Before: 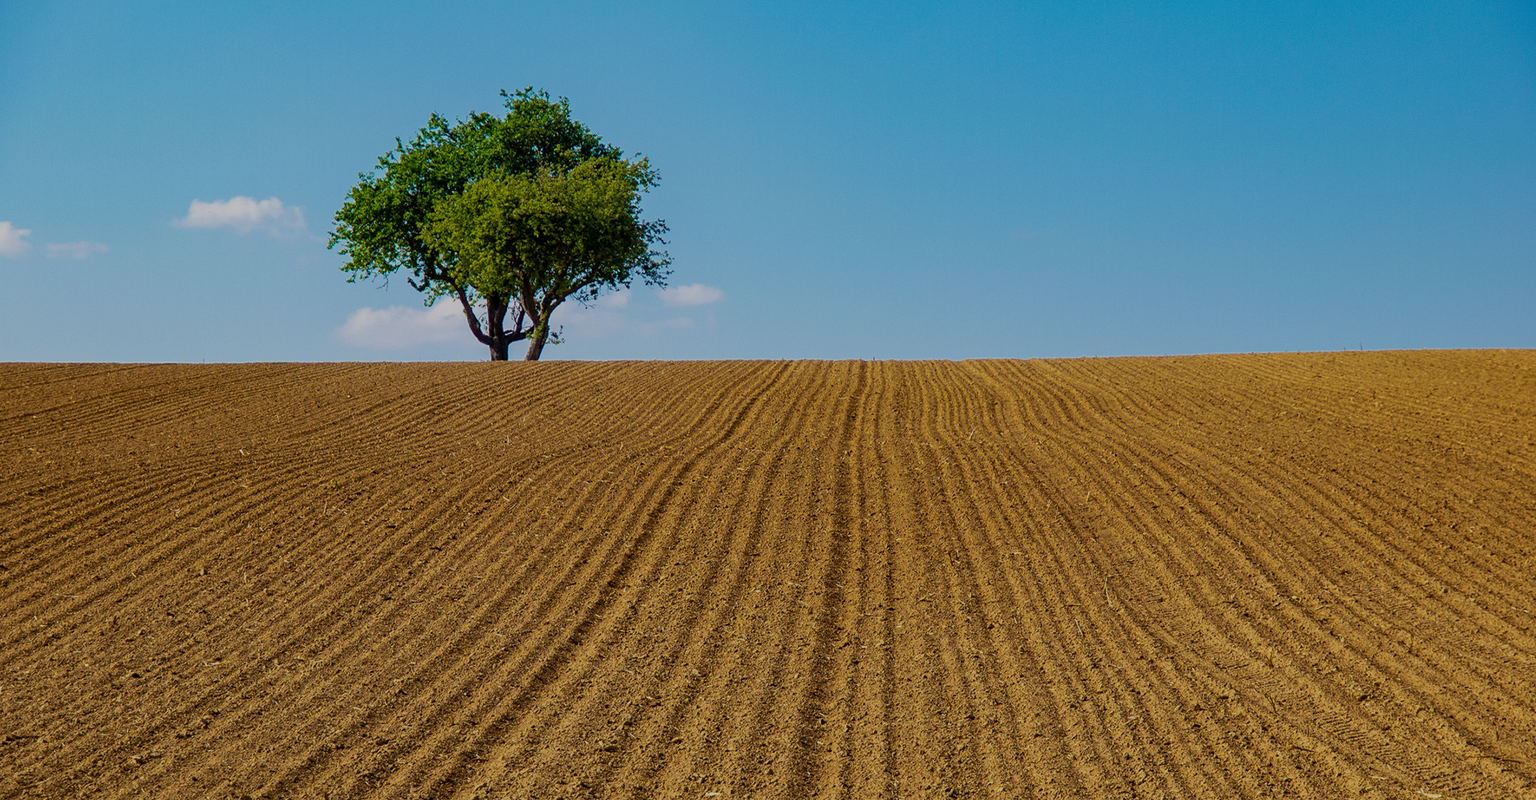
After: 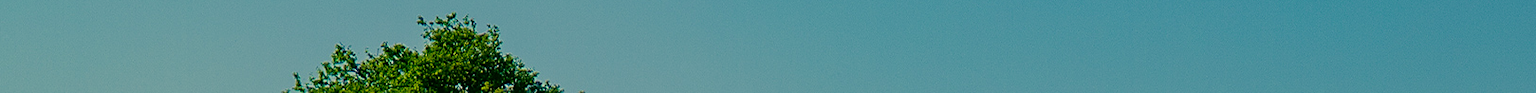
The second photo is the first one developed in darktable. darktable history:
sharpen: radius 1.559, amount 0.373, threshold 1.271
crop and rotate: left 9.644%, top 9.491%, right 6.021%, bottom 80.509%
shadows and highlights: shadows 75, highlights -25, soften with gaussian
exposure: compensate highlight preservation false
color correction: highlights a* 5.3, highlights b* 24.26, shadows a* -15.58, shadows b* 4.02
